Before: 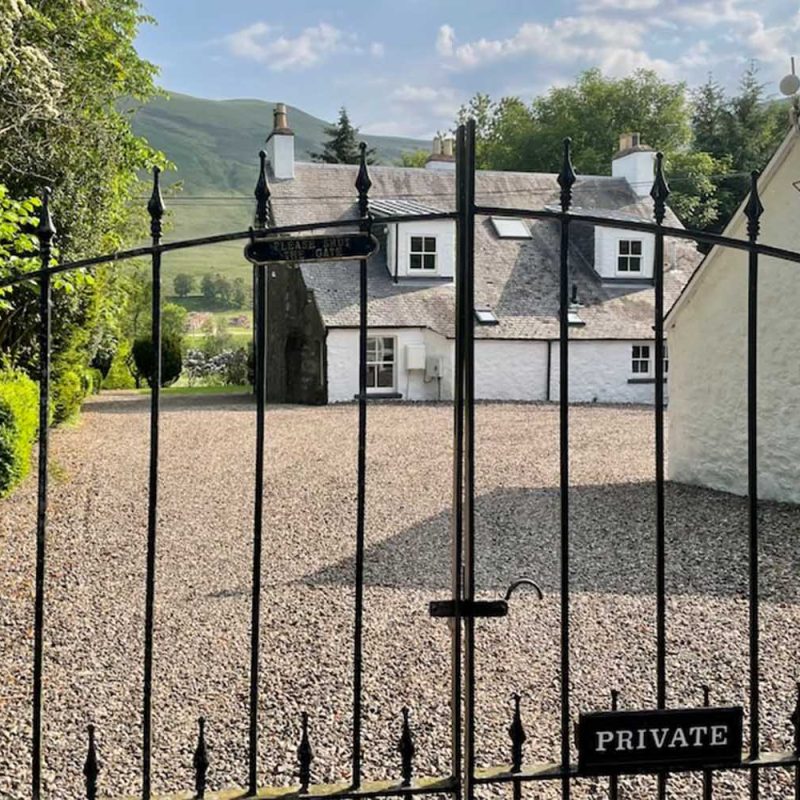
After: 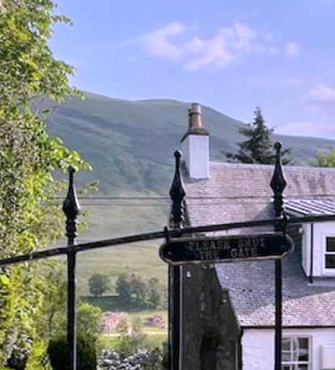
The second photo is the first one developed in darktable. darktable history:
color calibration: illuminant as shot in camera, x 0.358, y 0.373, temperature 4628.91 K
white balance: red 1.066, blue 1.119
crop and rotate: left 10.817%, top 0.062%, right 47.194%, bottom 53.626%
